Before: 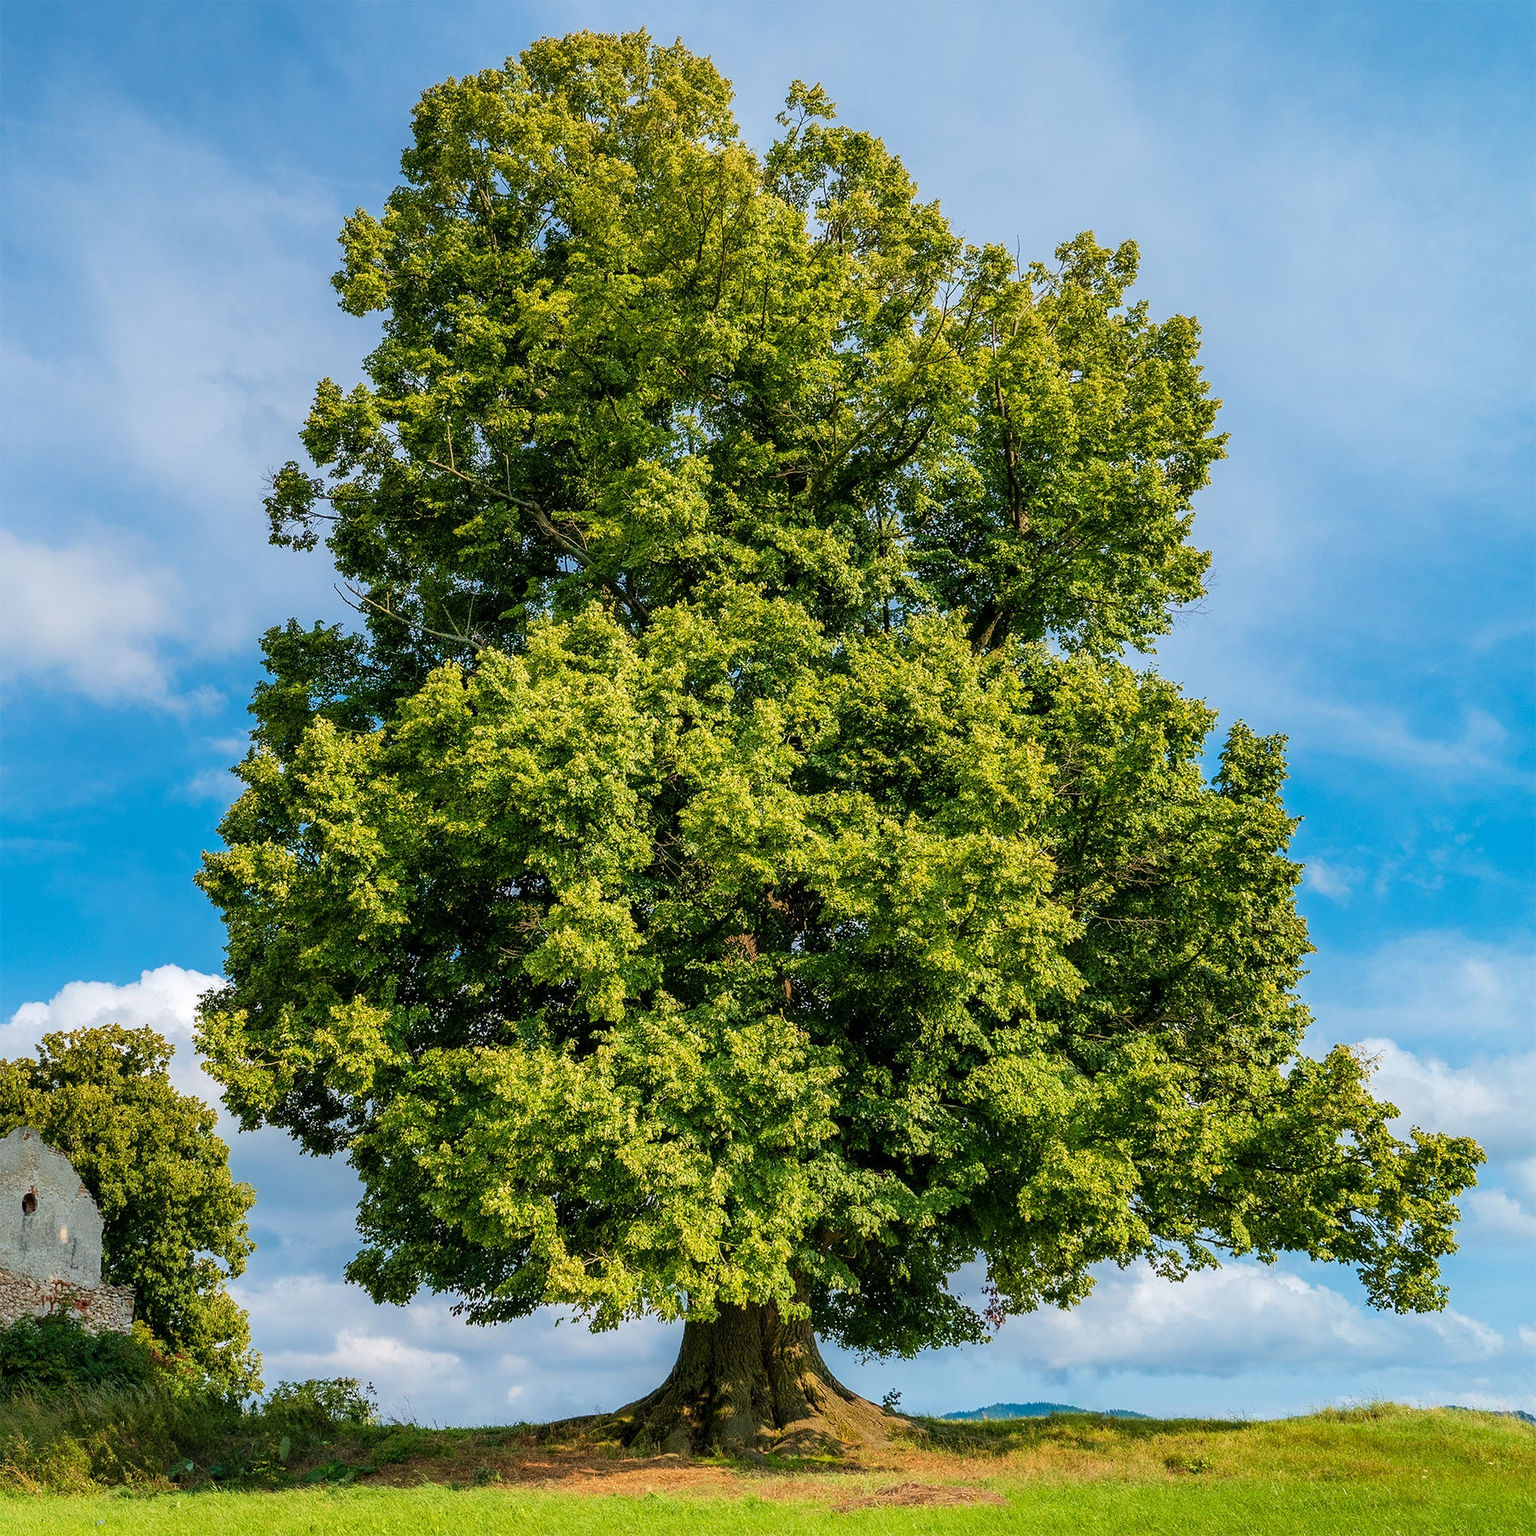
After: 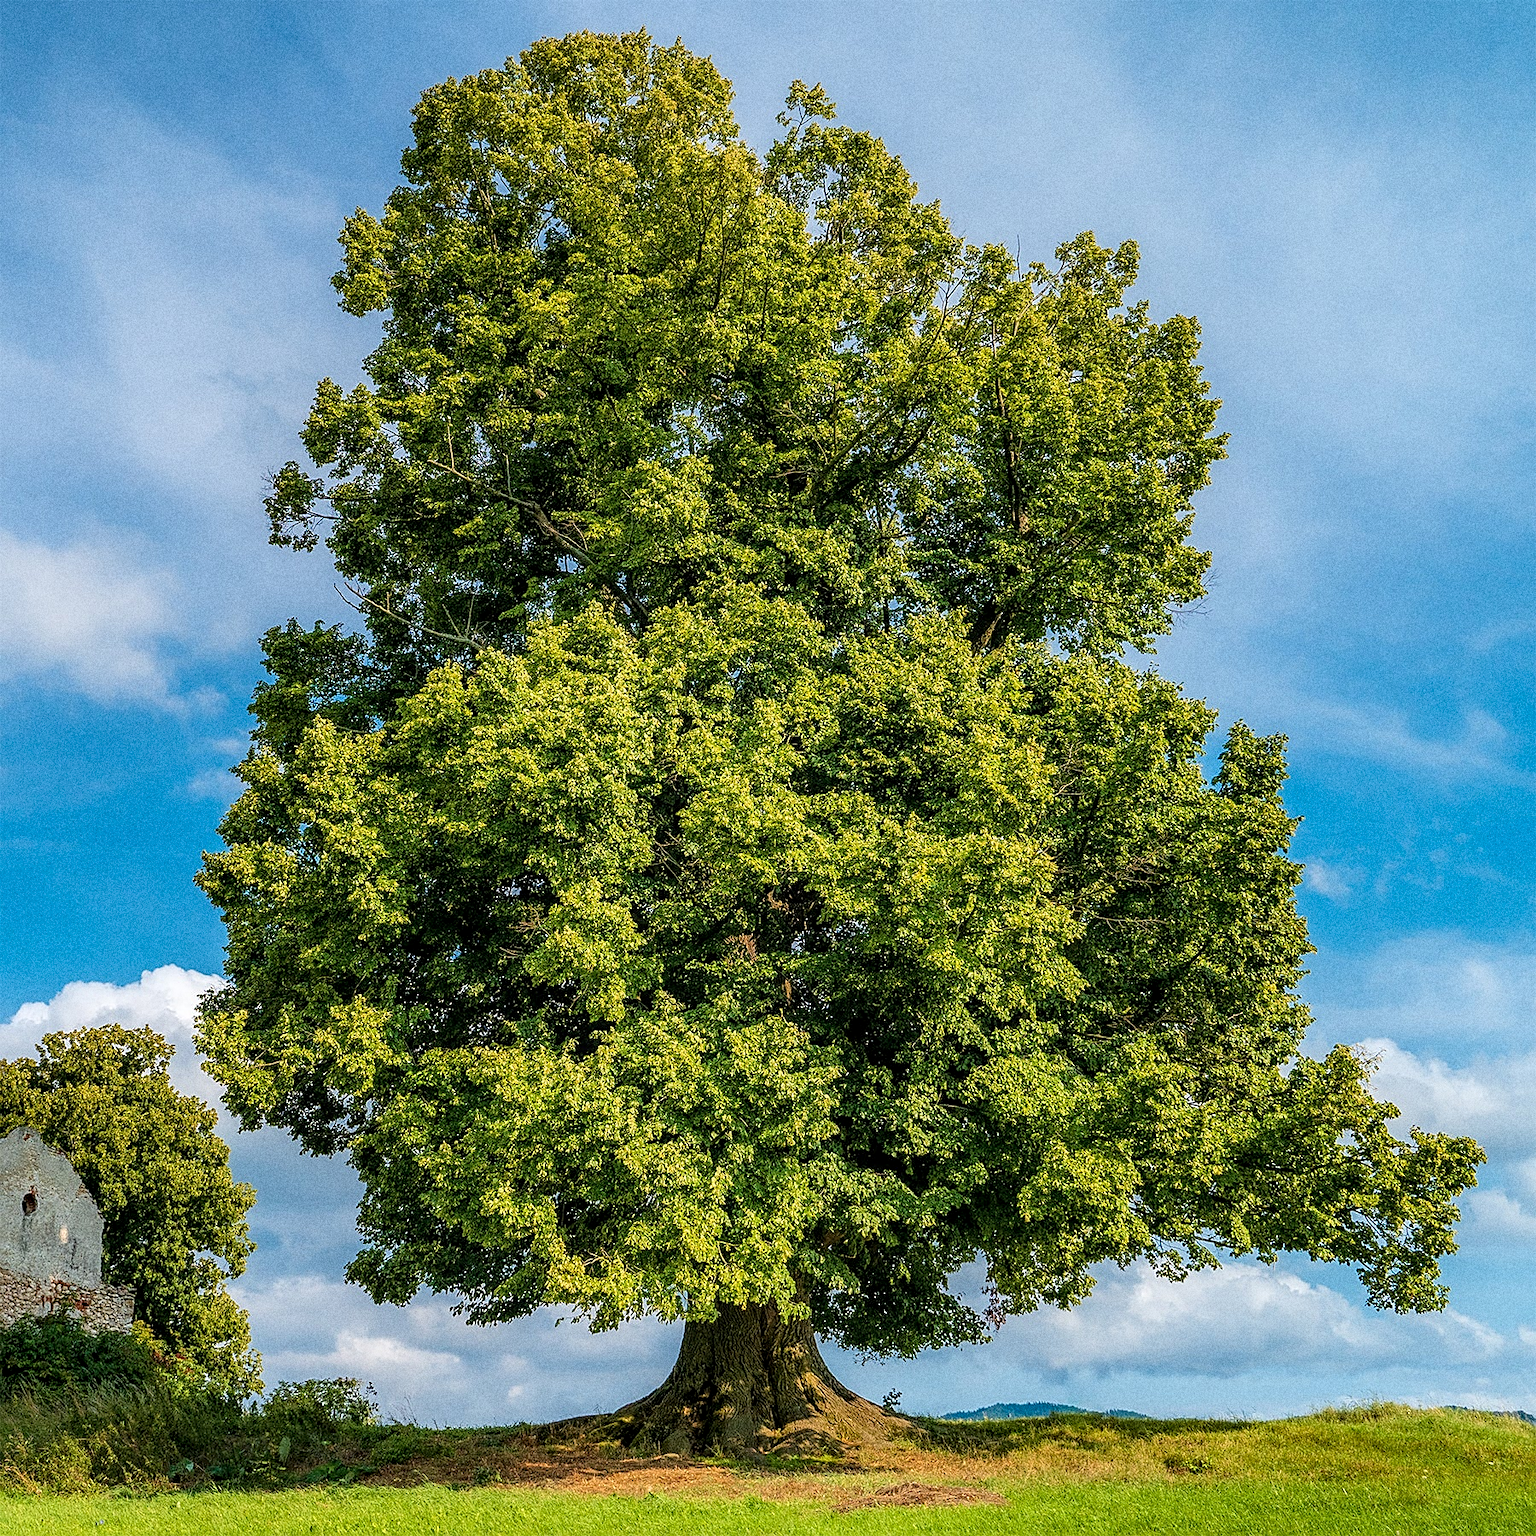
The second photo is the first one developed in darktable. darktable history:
sharpen: on, module defaults
local contrast: detail 130%
grain: coarseness 0.09 ISO, strength 40%
